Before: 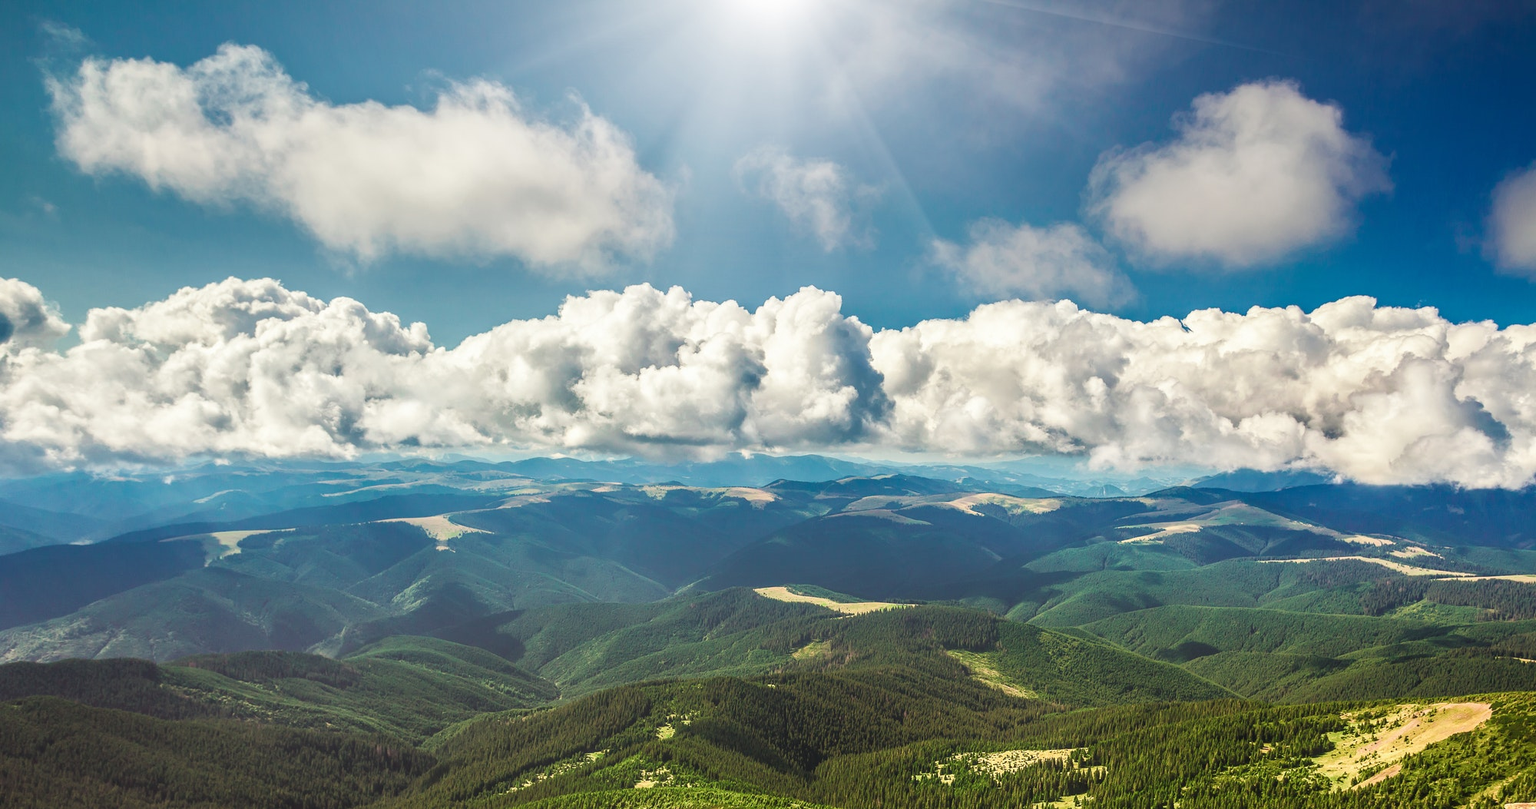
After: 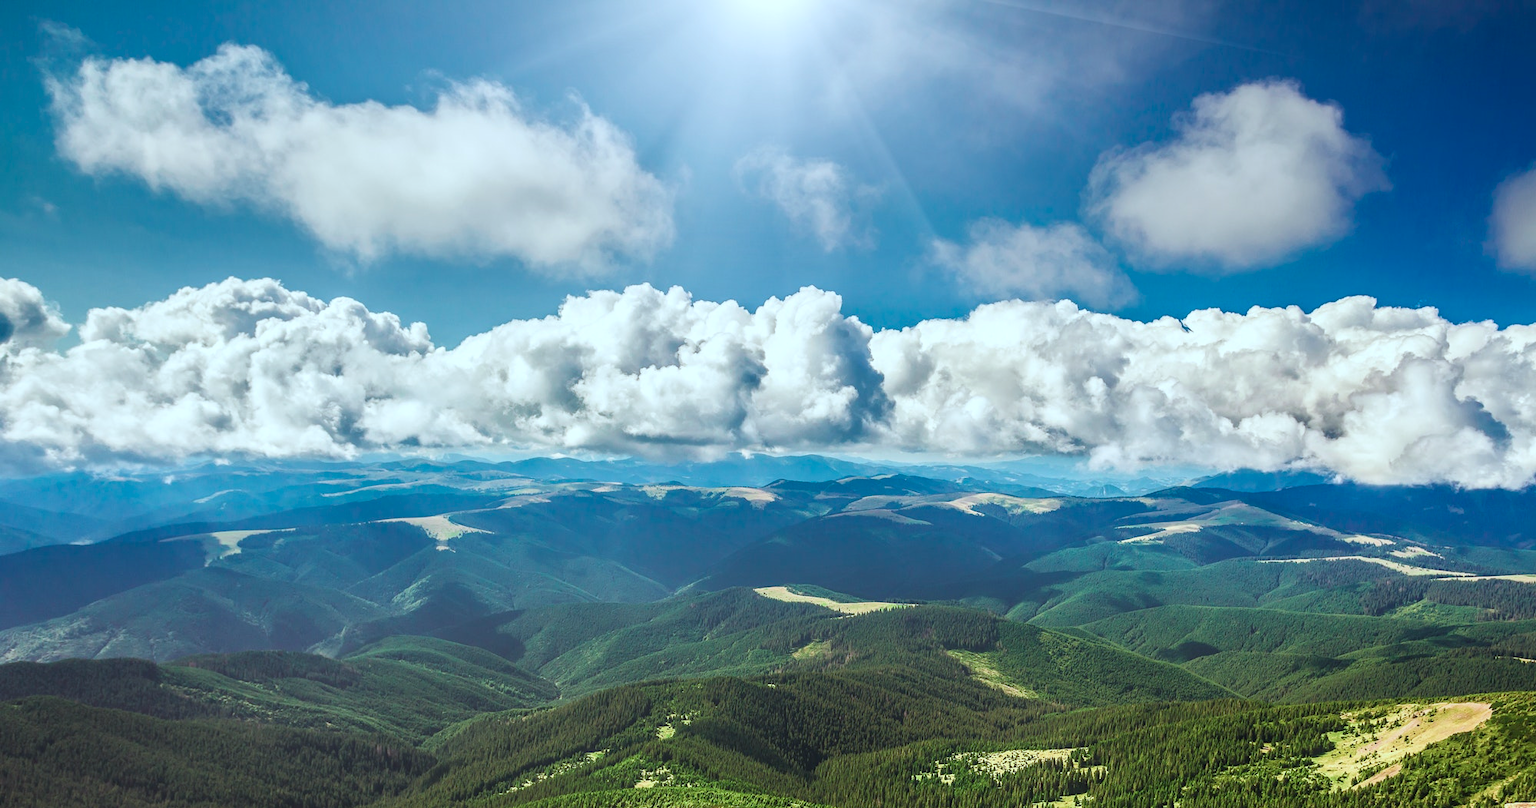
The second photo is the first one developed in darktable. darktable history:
color calibration: illuminant Planckian (black body), x 0.376, y 0.374, temperature 4117.11 K
